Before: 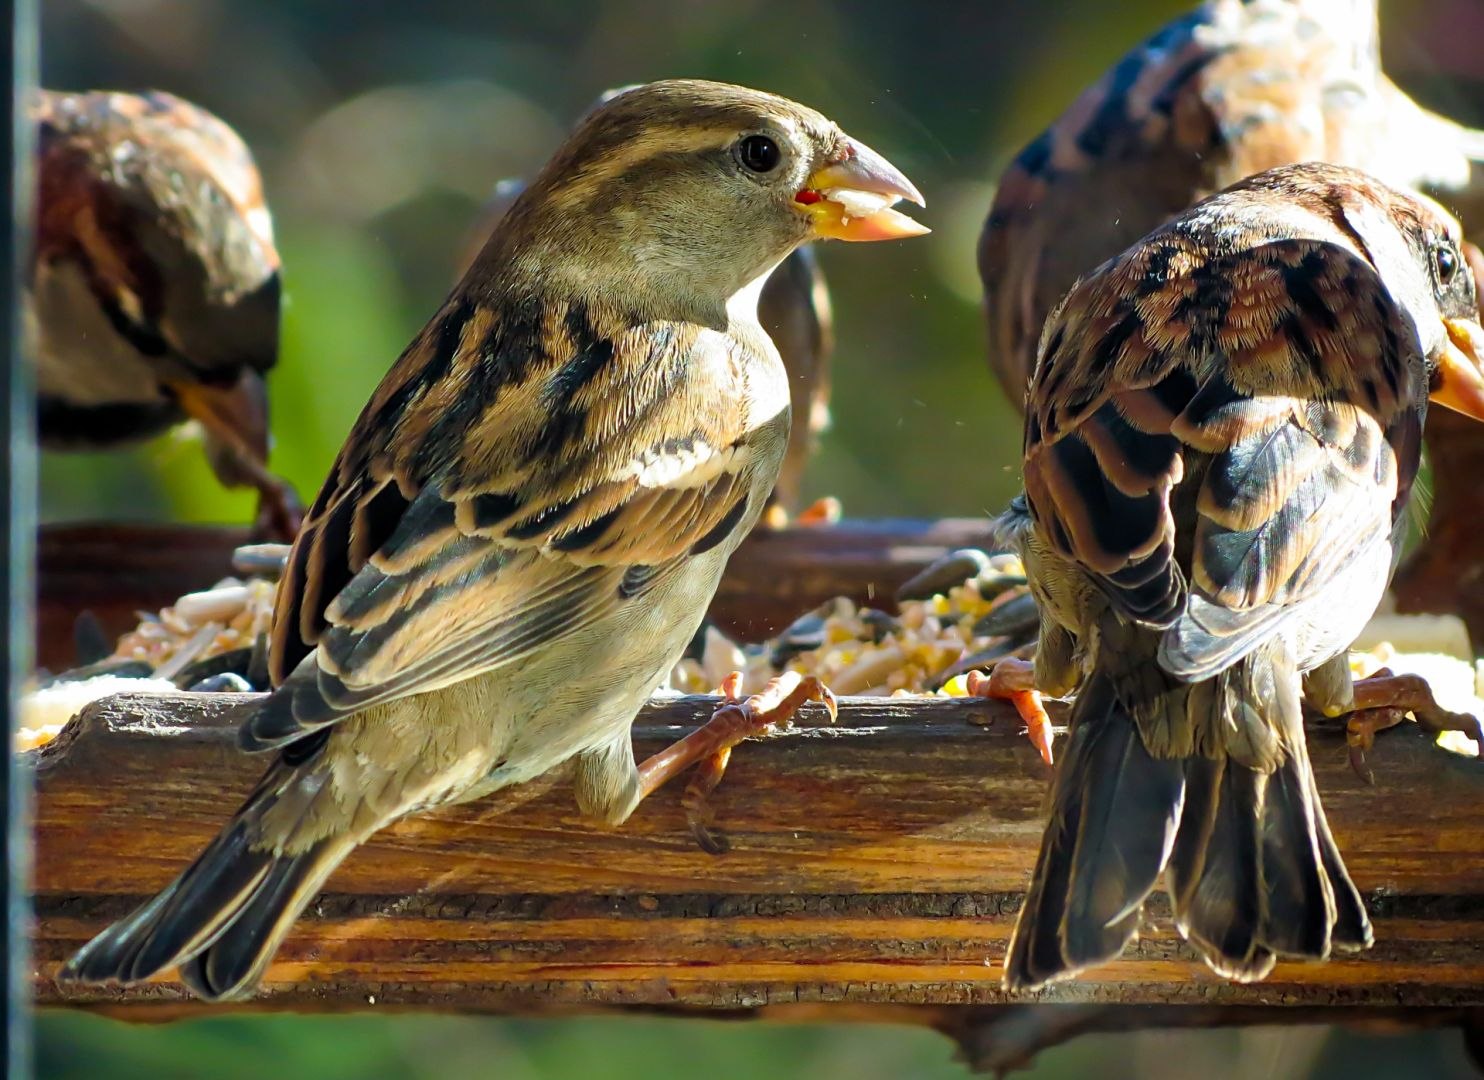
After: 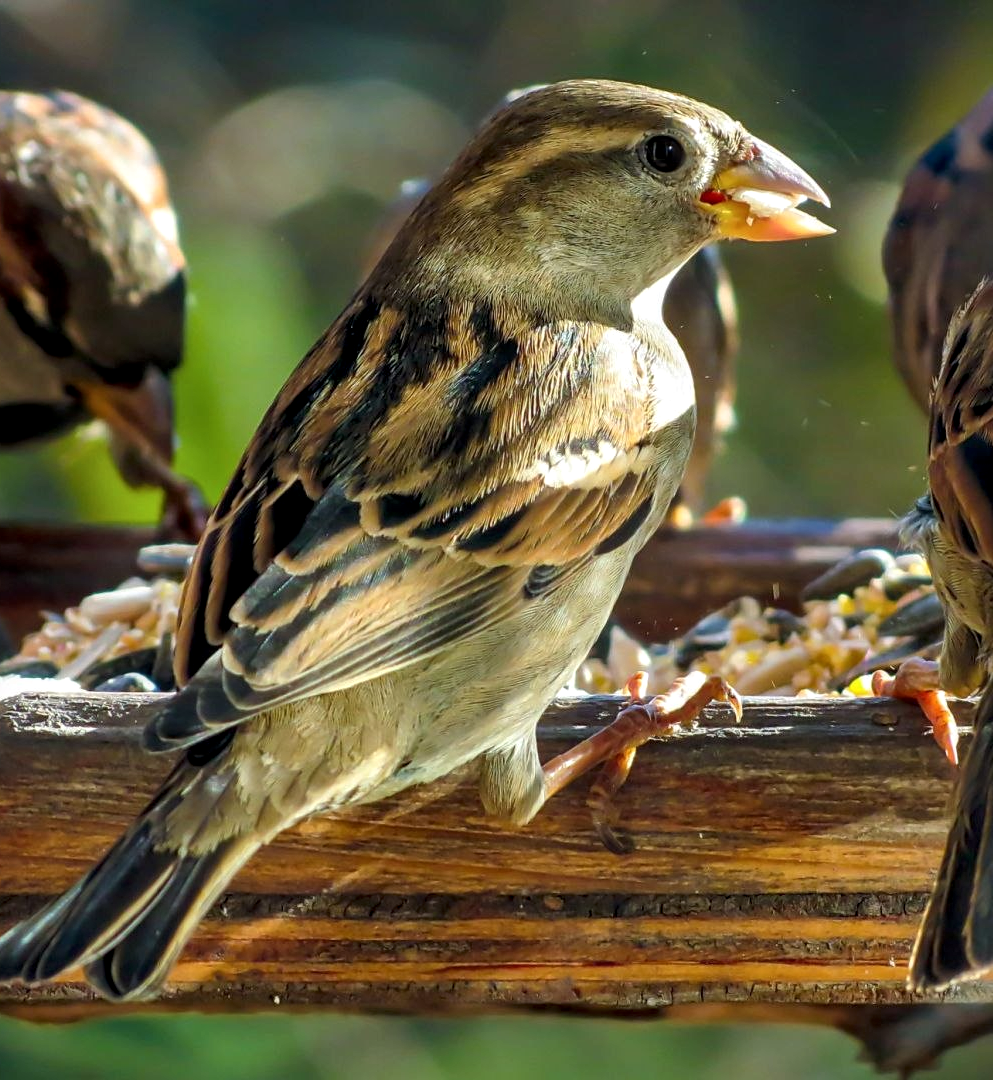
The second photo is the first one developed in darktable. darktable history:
local contrast: detail 130%
crop and rotate: left 6.448%, right 26.611%
